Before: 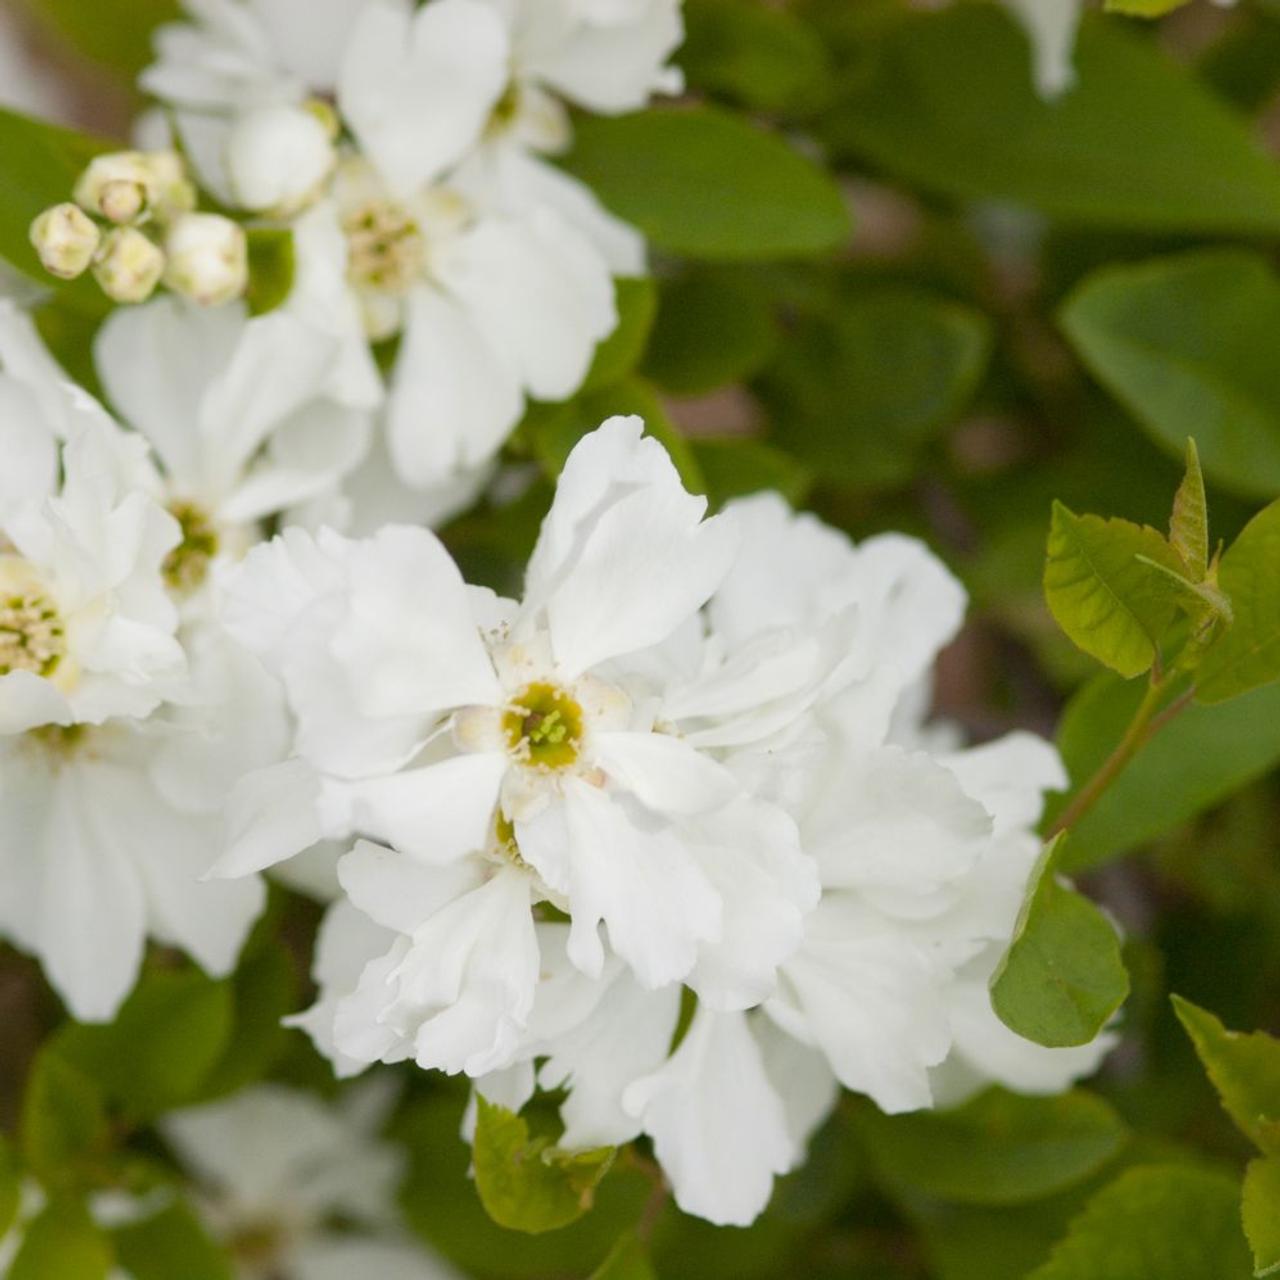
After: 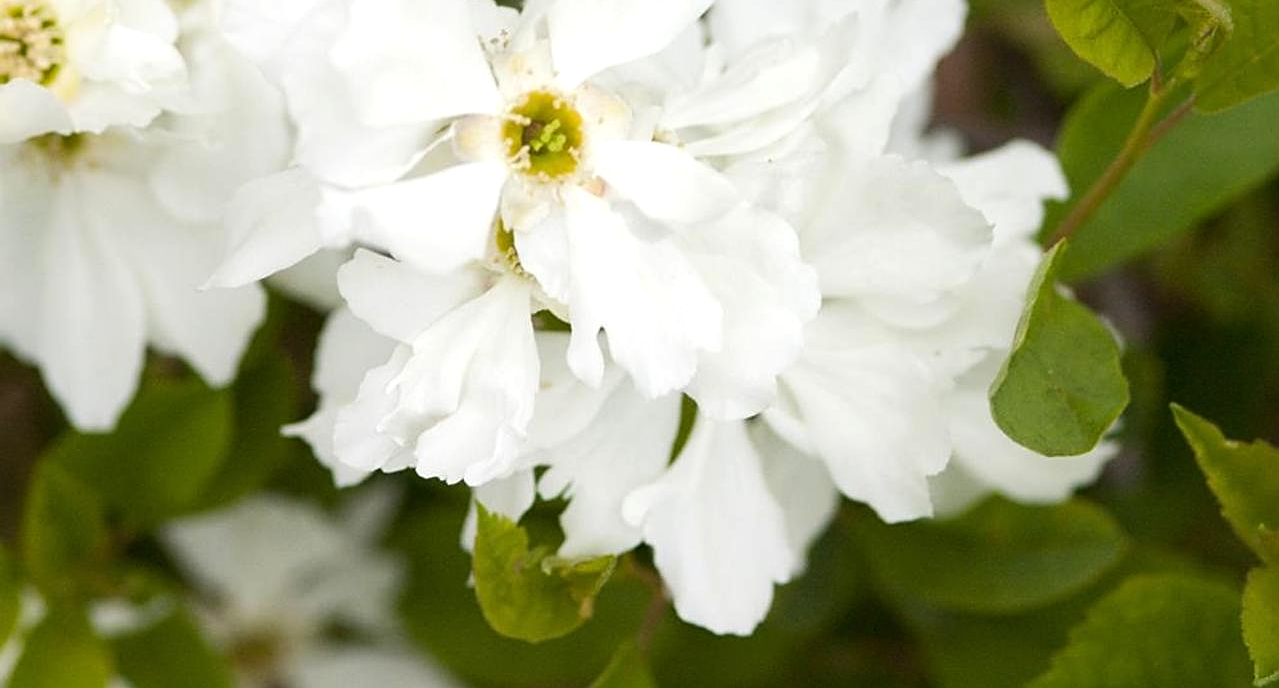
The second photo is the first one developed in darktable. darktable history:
sharpen: on, module defaults
crop and rotate: top 46.237%
tone equalizer: -8 EV -0.417 EV, -7 EV -0.389 EV, -6 EV -0.333 EV, -5 EV -0.222 EV, -3 EV 0.222 EV, -2 EV 0.333 EV, -1 EV 0.389 EV, +0 EV 0.417 EV, edges refinement/feathering 500, mask exposure compensation -1.57 EV, preserve details no
